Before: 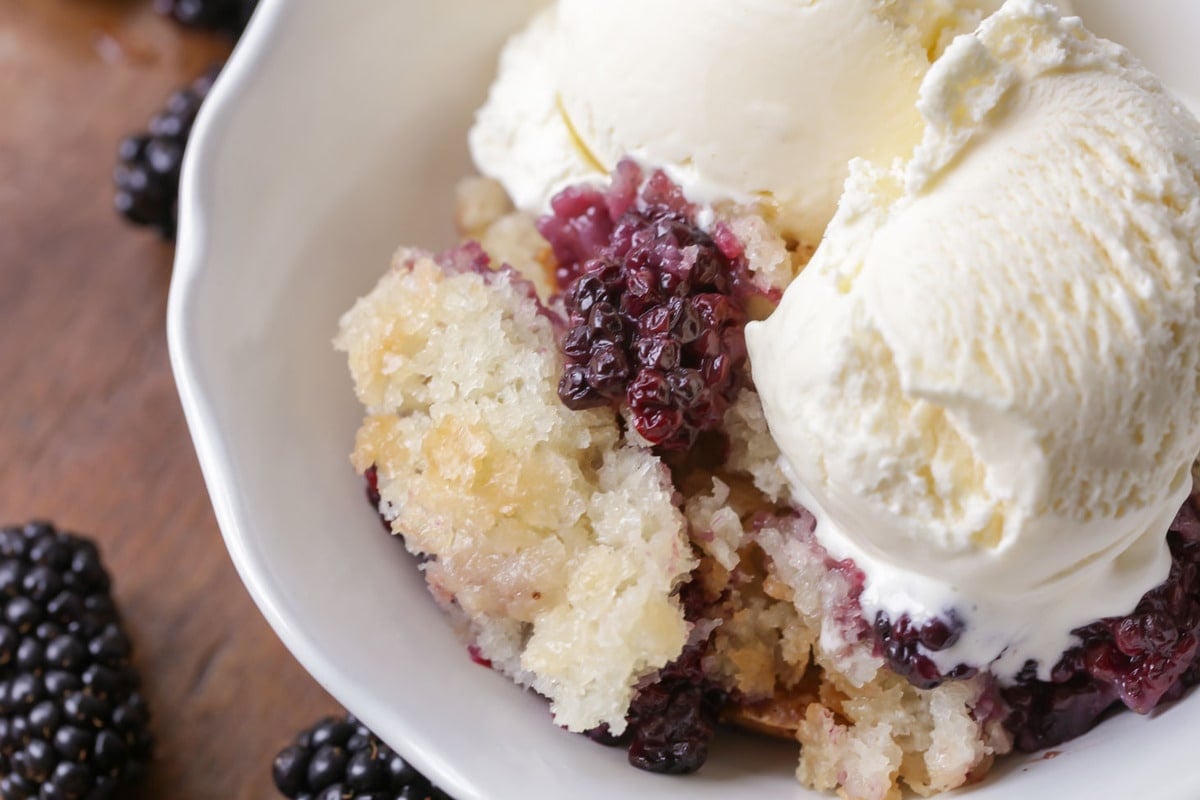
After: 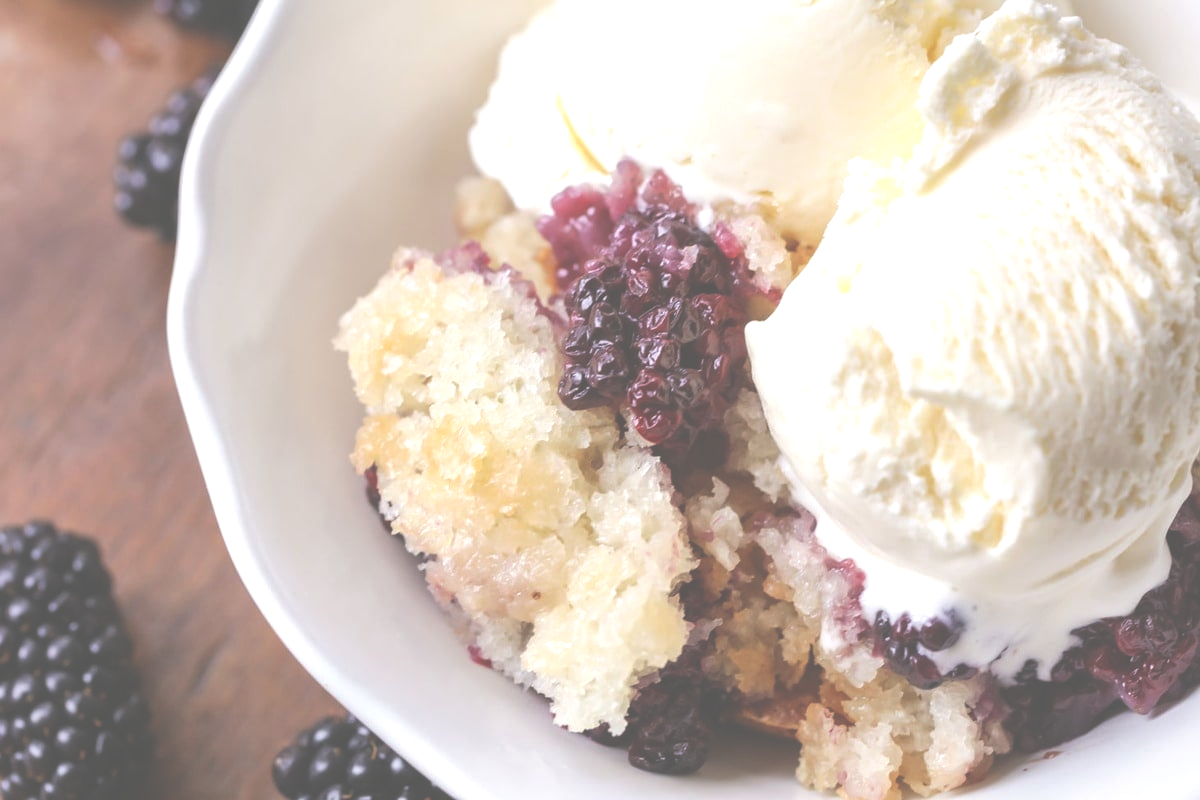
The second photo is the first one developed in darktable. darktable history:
exposure: black level correction -0.073, exposure 0.502 EV, compensate highlight preservation false
